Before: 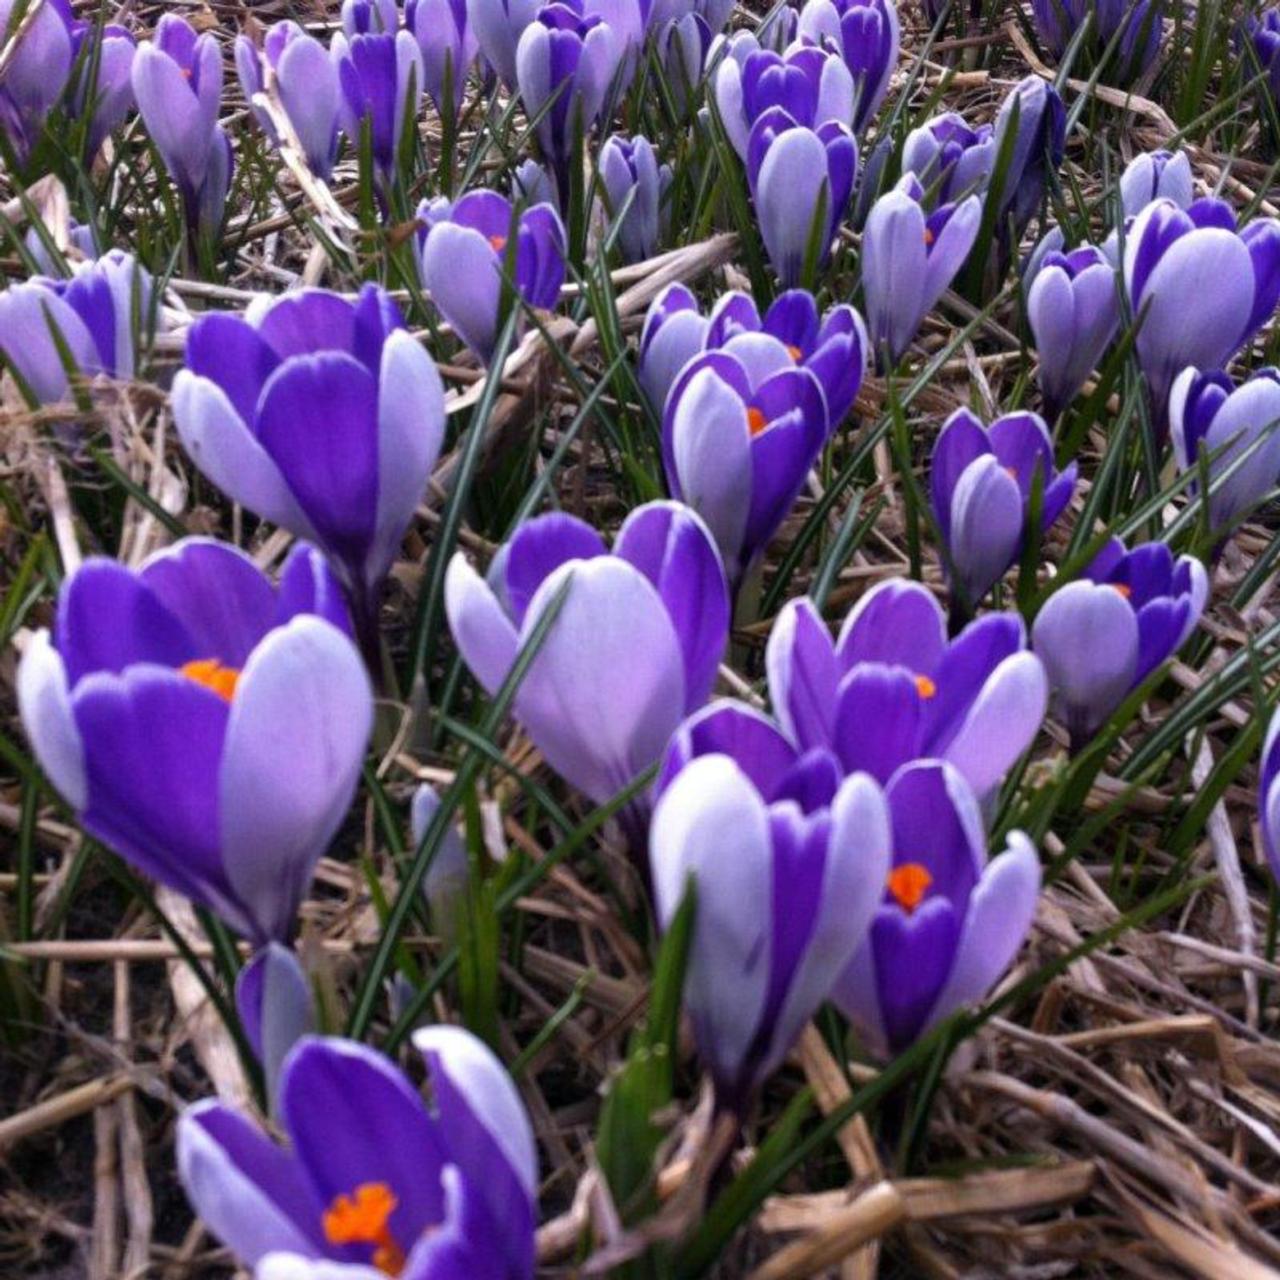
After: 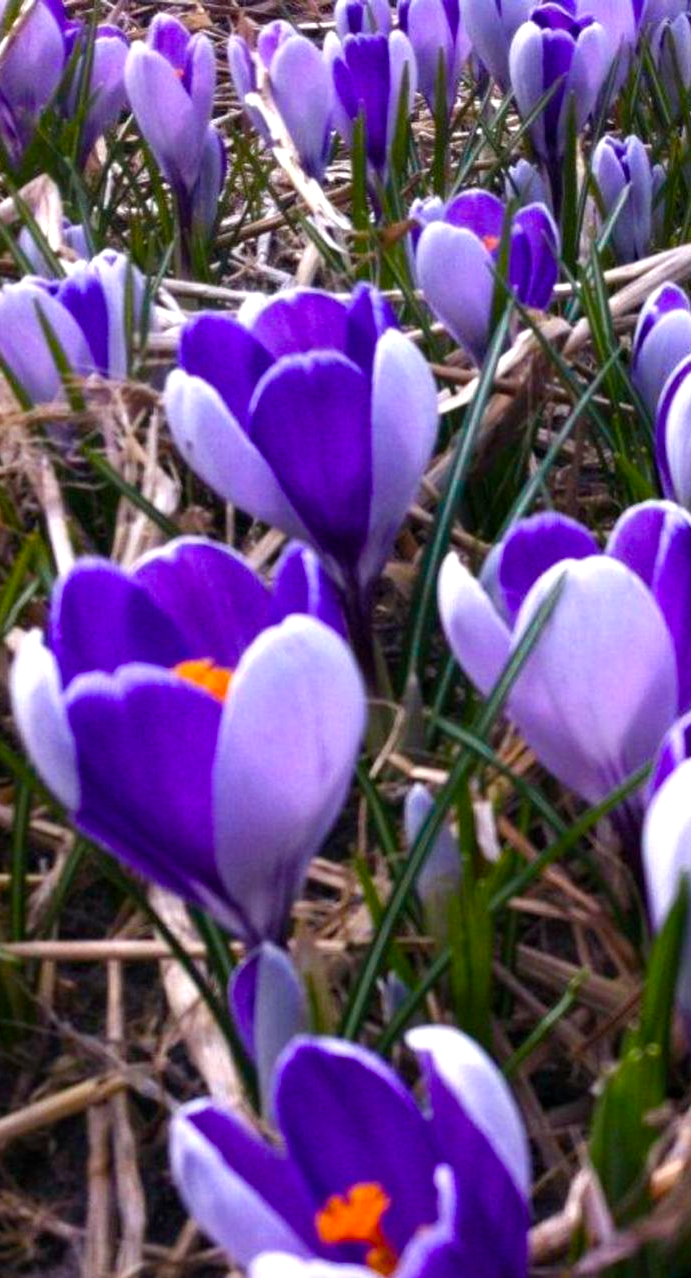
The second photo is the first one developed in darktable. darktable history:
color balance rgb: perceptual saturation grading › global saturation 20%, perceptual saturation grading › highlights -25.851%, perceptual saturation grading › shadows 25.49%, perceptual brilliance grading › highlights 8.676%, perceptual brilliance grading › mid-tones 4.236%, perceptual brilliance grading › shadows 1.32%, global vibrance 20%
crop: left 0.614%, right 45.342%, bottom 0.091%
color zones: curves: ch0 [(0.25, 0.5) (0.423, 0.5) (0.443, 0.5) (0.521, 0.756) (0.568, 0.5) (0.576, 0.5) (0.75, 0.5)]; ch1 [(0.25, 0.5) (0.423, 0.5) (0.443, 0.5) (0.539, 0.873) (0.624, 0.565) (0.631, 0.5) (0.75, 0.5)]
